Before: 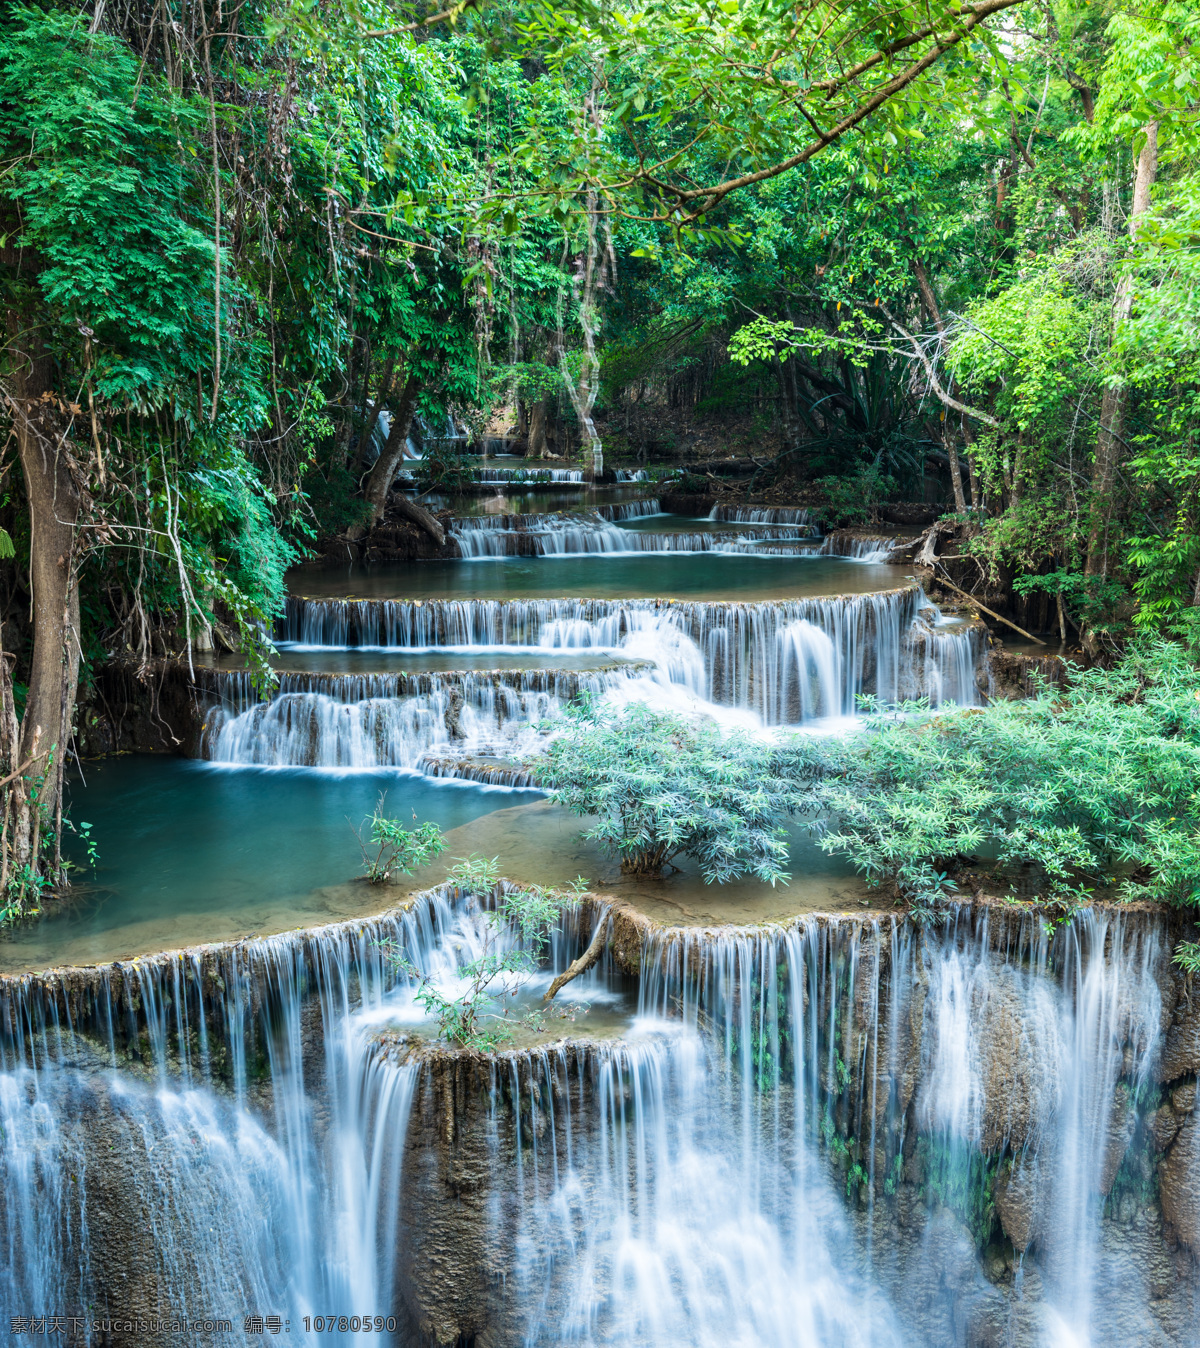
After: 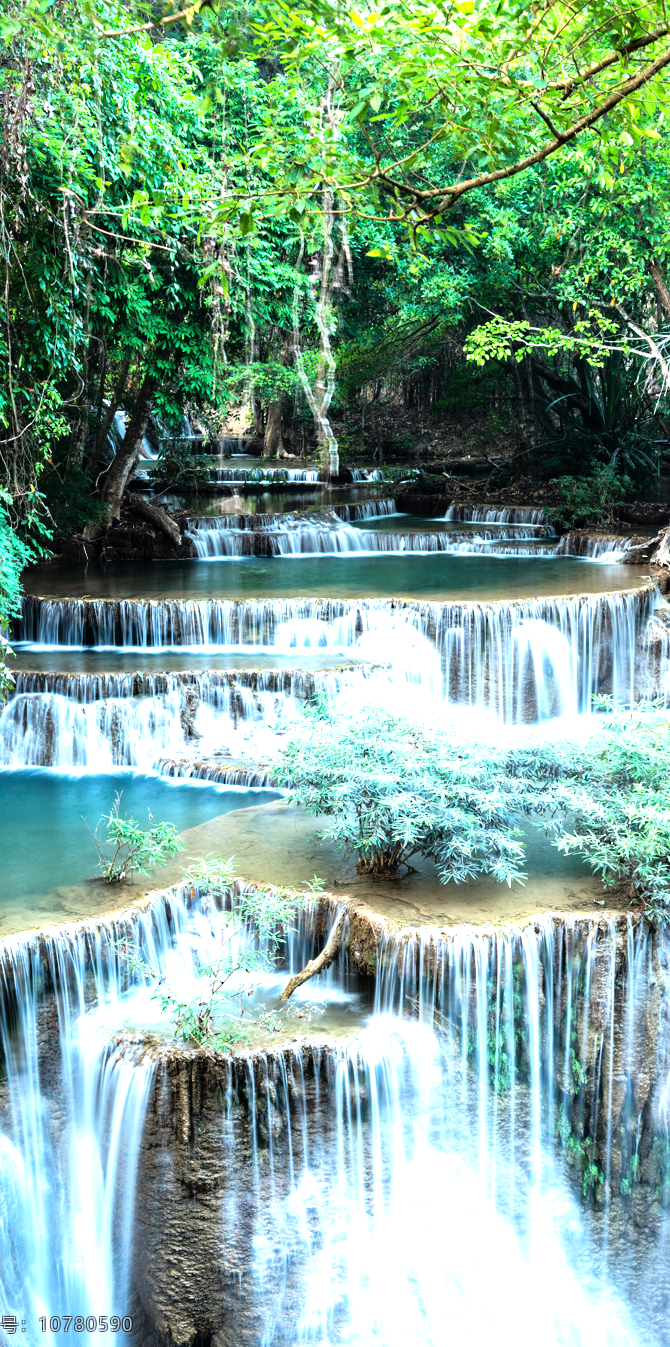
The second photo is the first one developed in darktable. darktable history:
sharpen: radius 2.869, amount 0.858, threshold 47.492
tone equalizer: -8 EV -1.06 EV, -7 EV -0.986 EV, -6 EV -0.852 EV, -5 EV -0.574 EV, -3 EV 0.594 EV, -2 EV 0.854 EV, -1 EV 1 EV, +0 EV 1.06 EV
crop: left 22.001%, right 22.115%, bottom 0.014%
